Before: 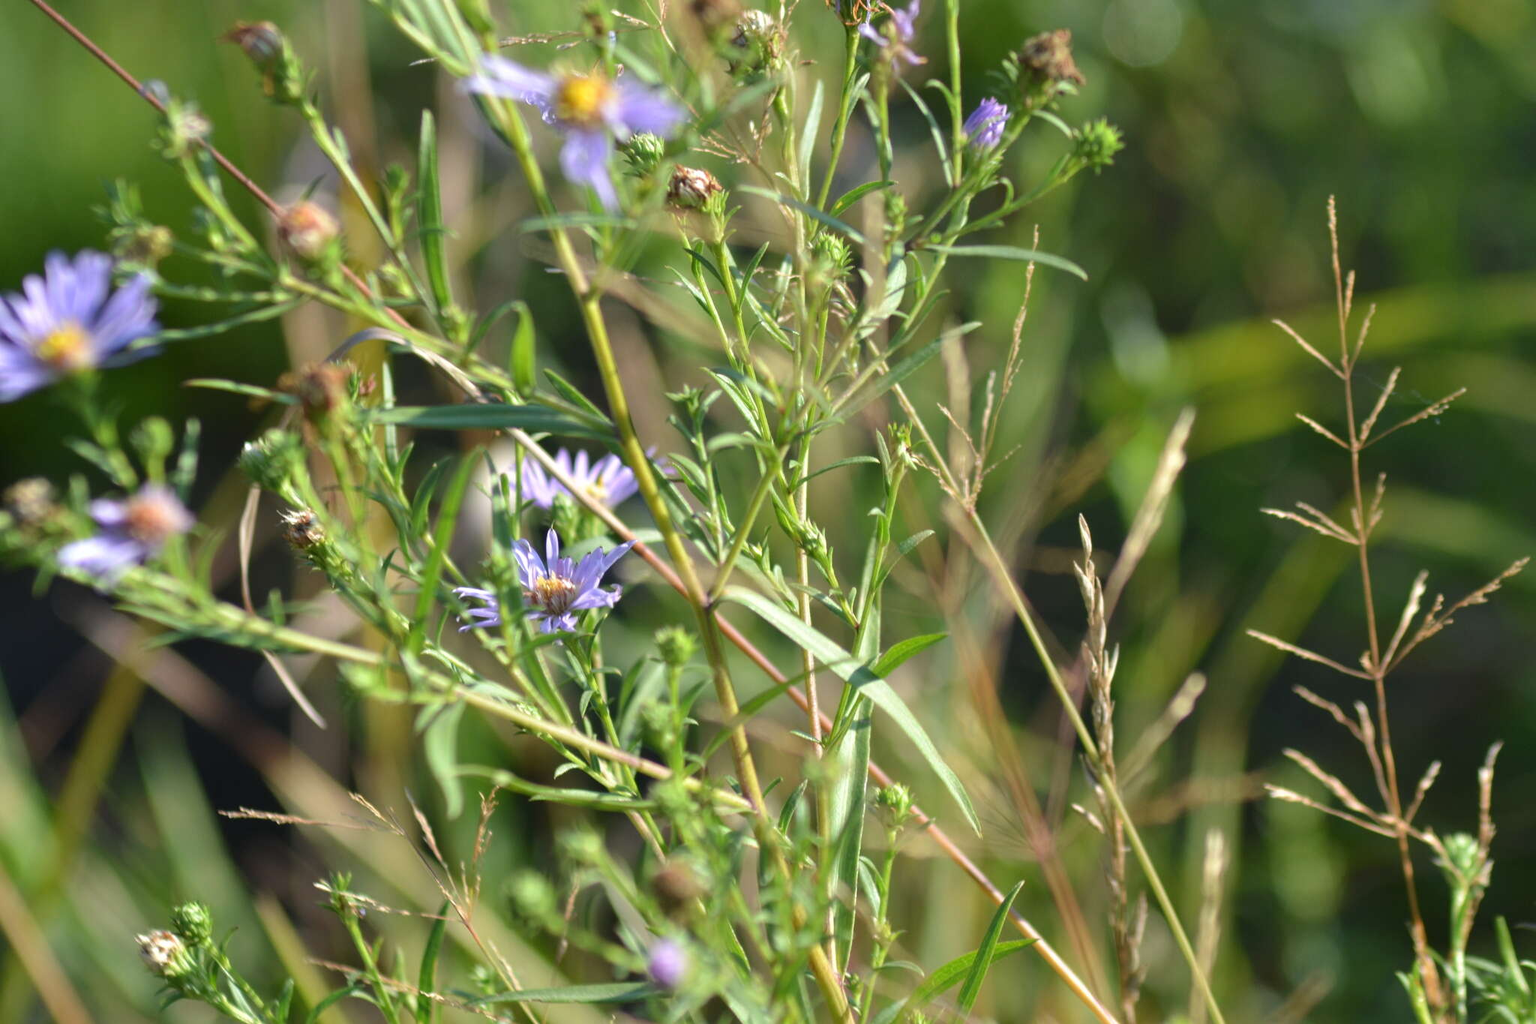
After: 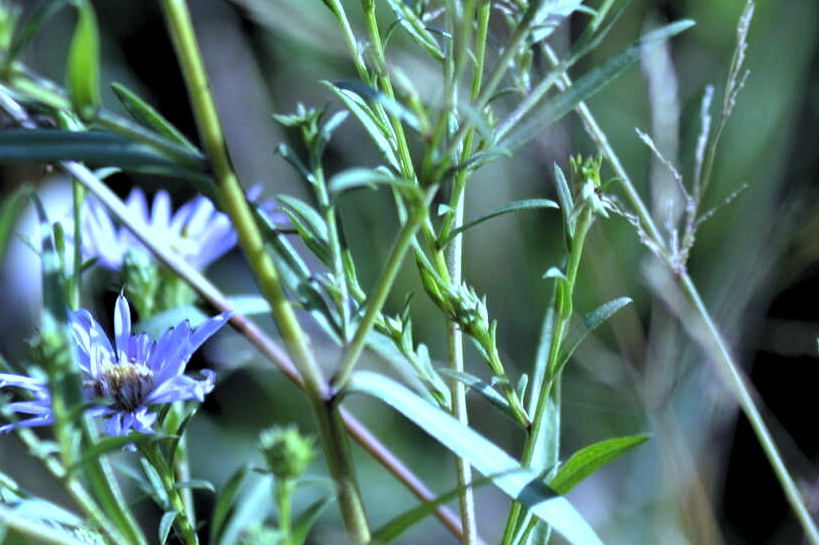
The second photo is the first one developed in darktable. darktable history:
crop: left 30%, top 30%, right 30%, bottom 30%
white balance: red 0.766, blue 1.537
levels: levels [0.182, 0.542, 0.902]
